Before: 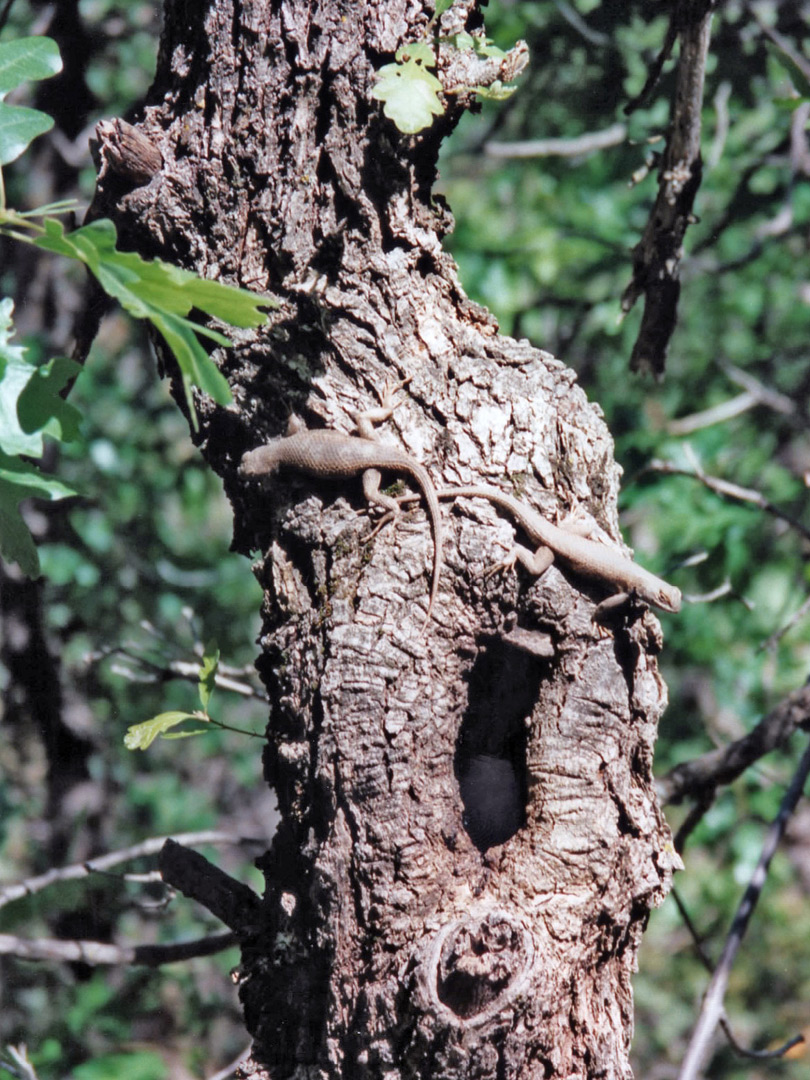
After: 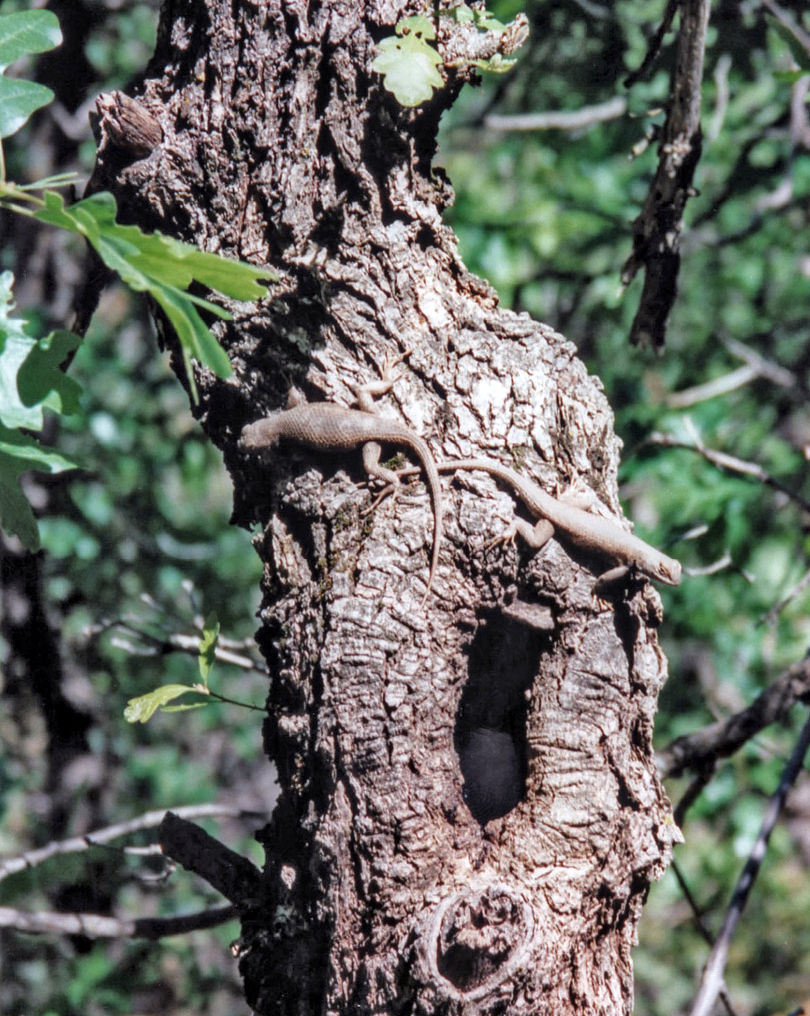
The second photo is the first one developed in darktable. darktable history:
crop and rotate: top 2.633%, bottom 3.211%
local contrast: on, module defaults
